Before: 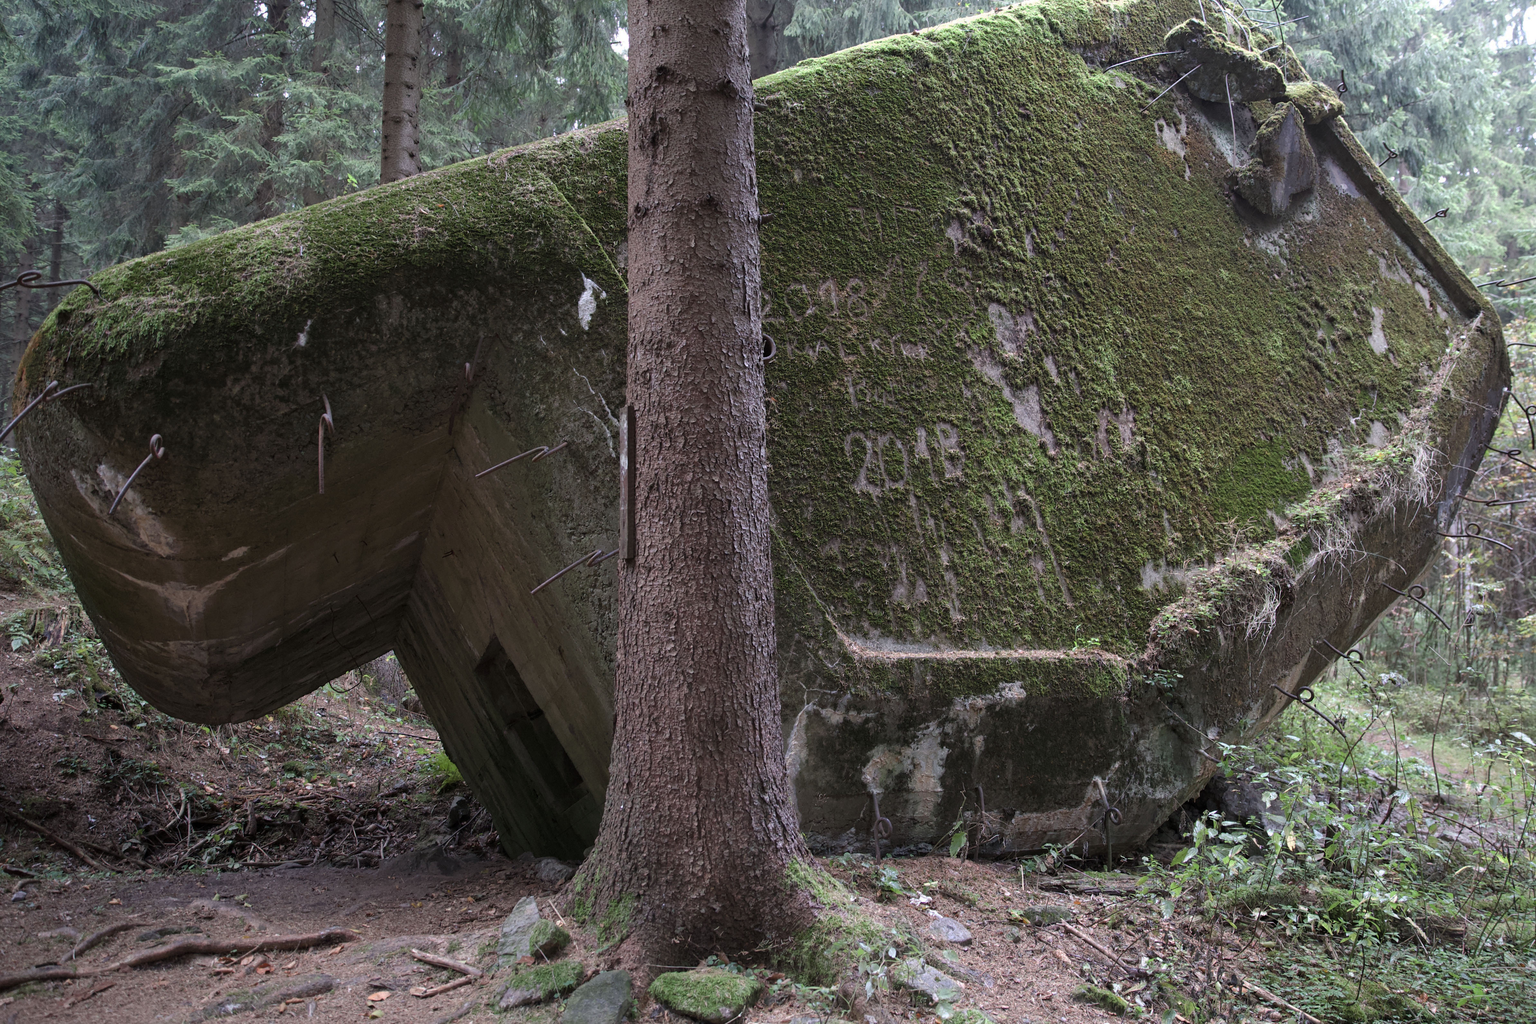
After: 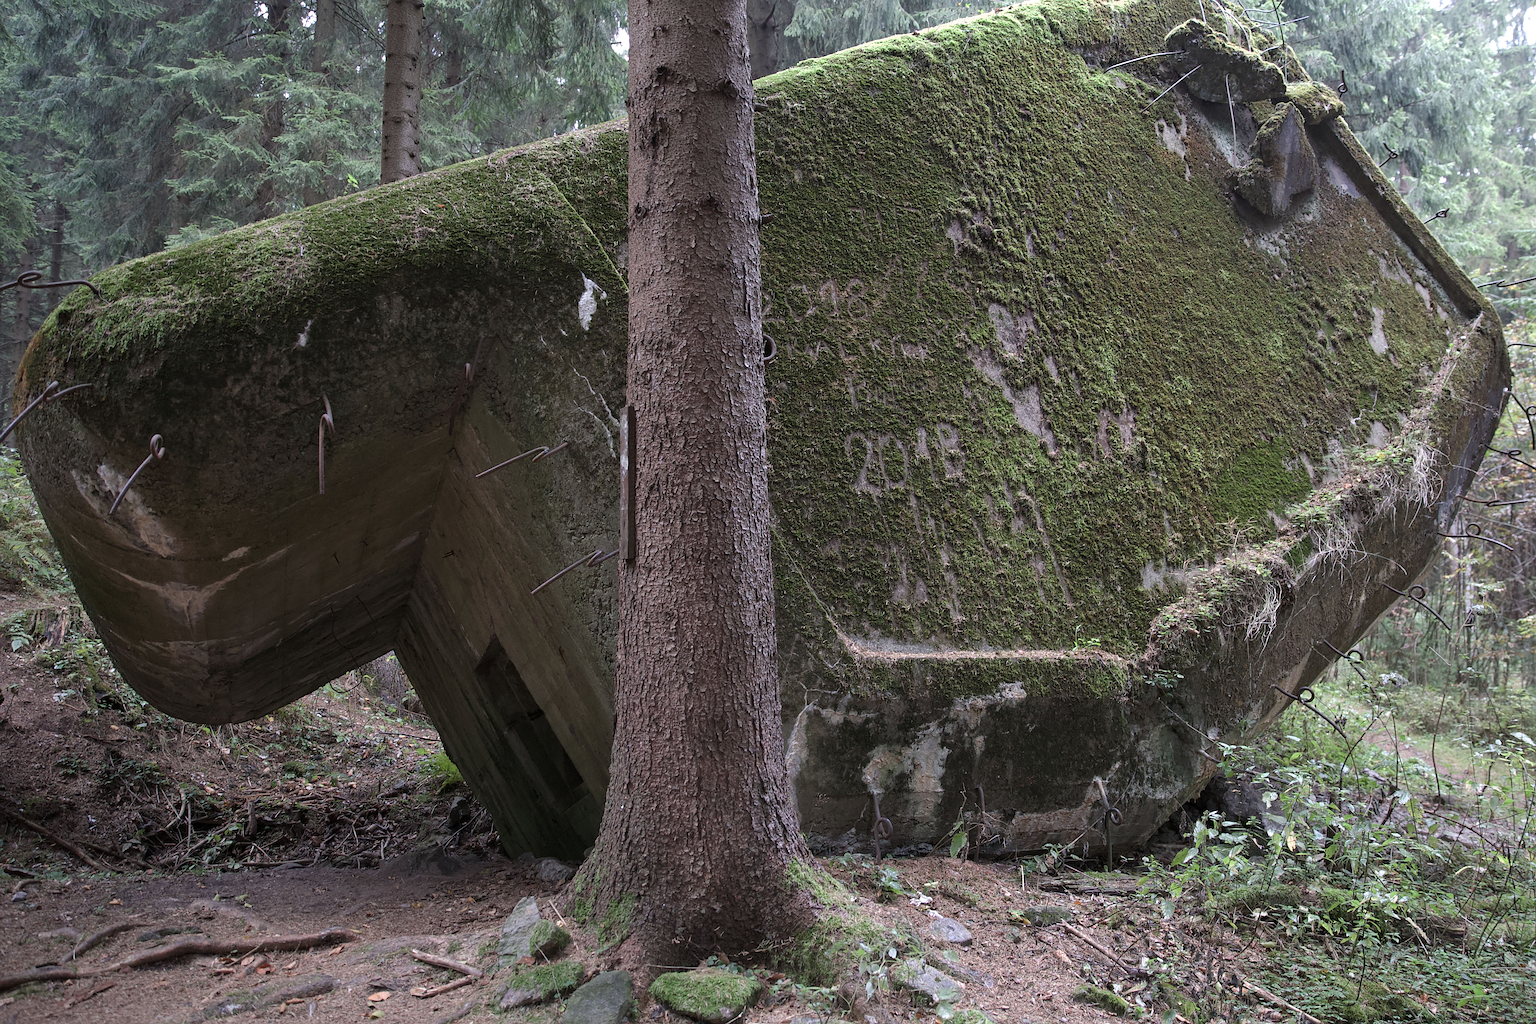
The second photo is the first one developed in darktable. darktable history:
shadows and highlights: shadows 12, white point adjustment 1.2, highlights -0.36, soften with gaussian
sharpen: on, module defaults
